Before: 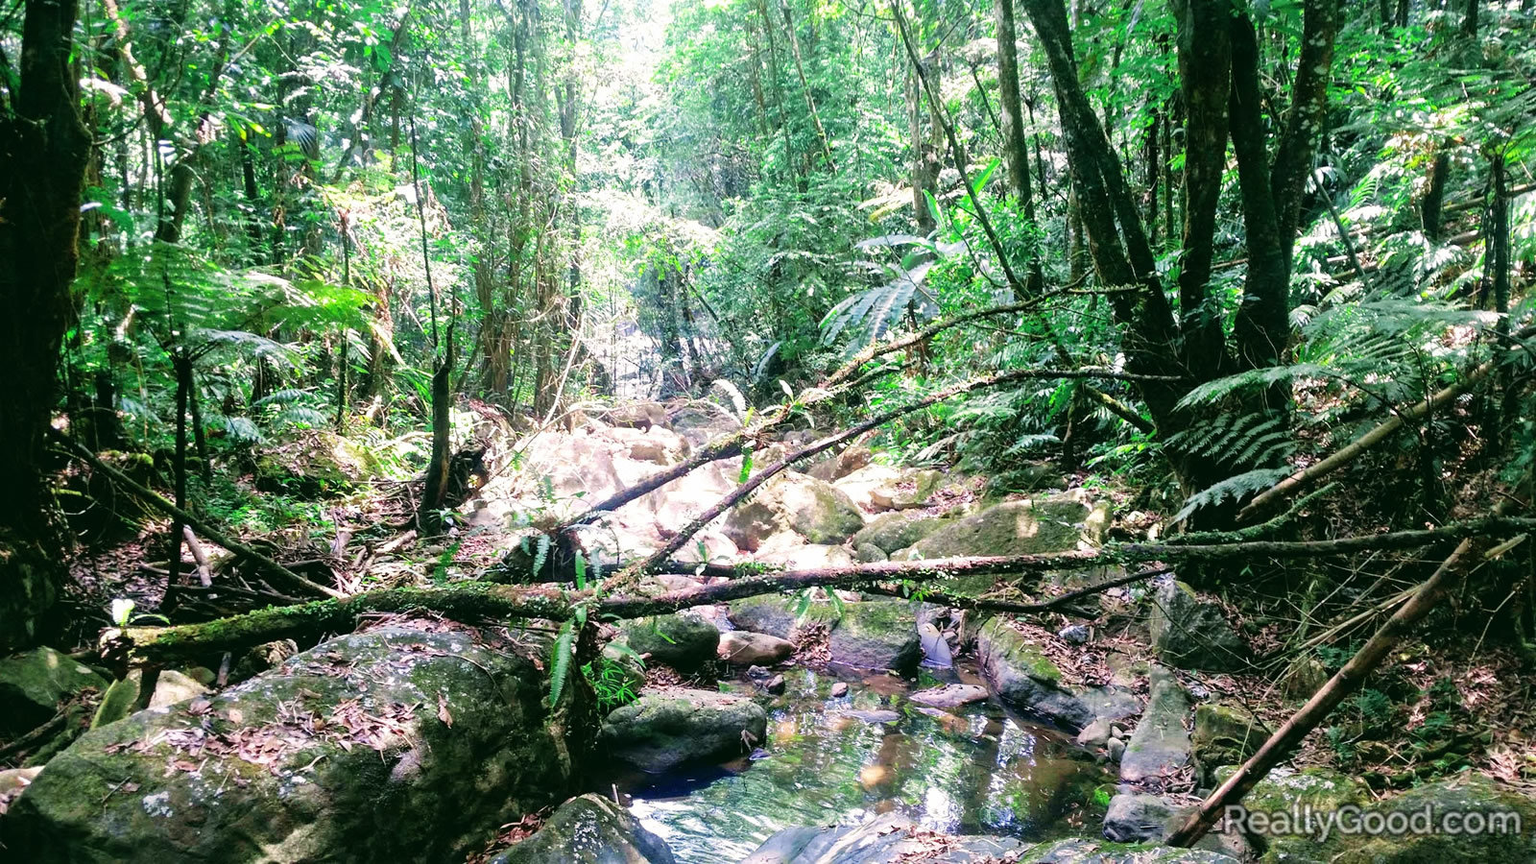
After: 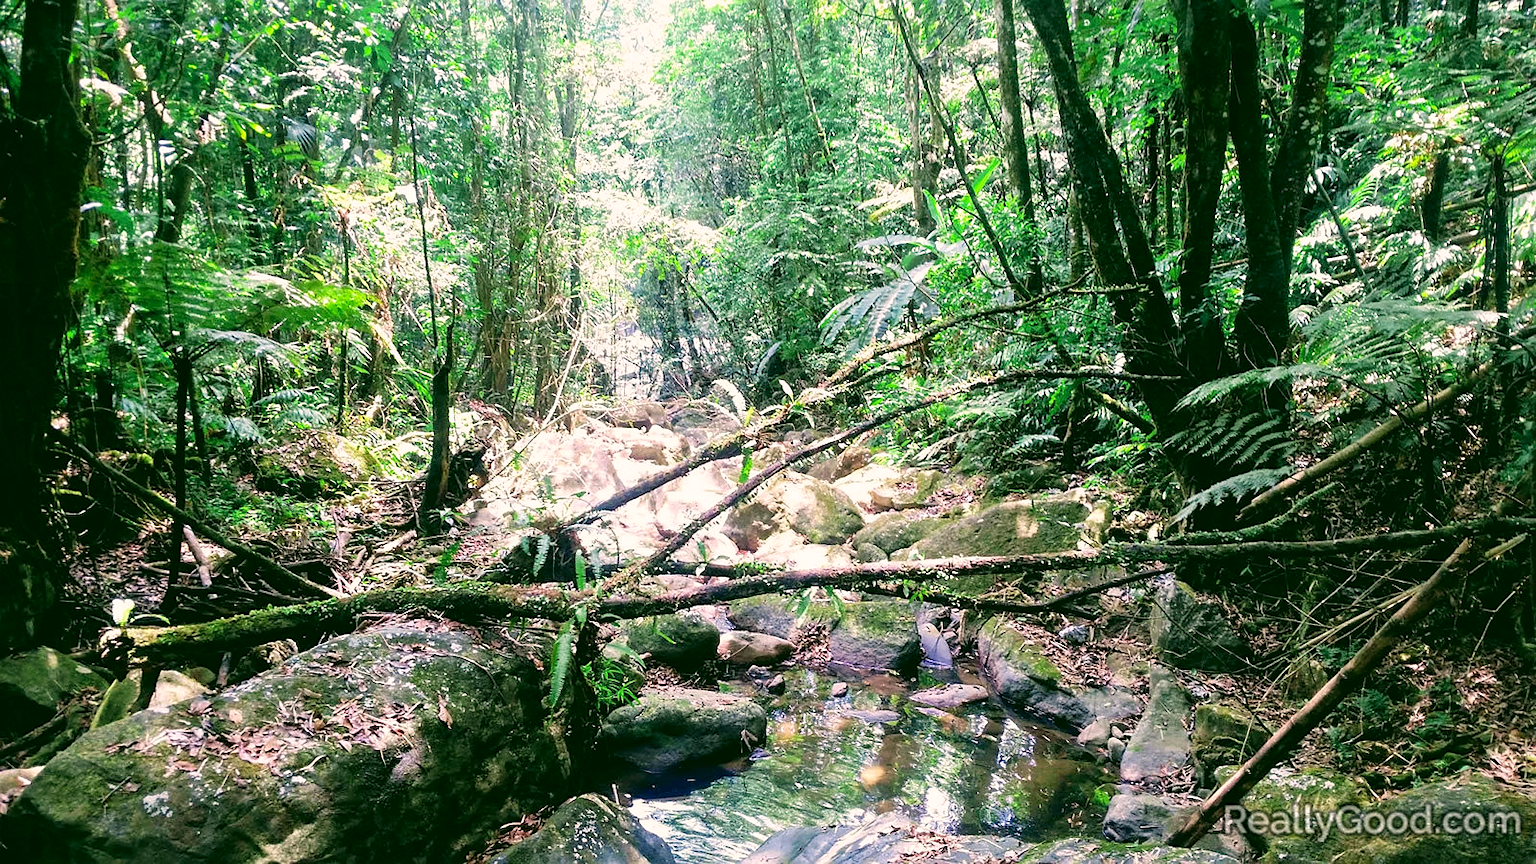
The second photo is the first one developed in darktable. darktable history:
sharpen: radius 1.049, threshold 0.922
color correction: highlights a* 4.6, highlights b* 4.95, shadows a* -7.9, shadows b* 4.83
